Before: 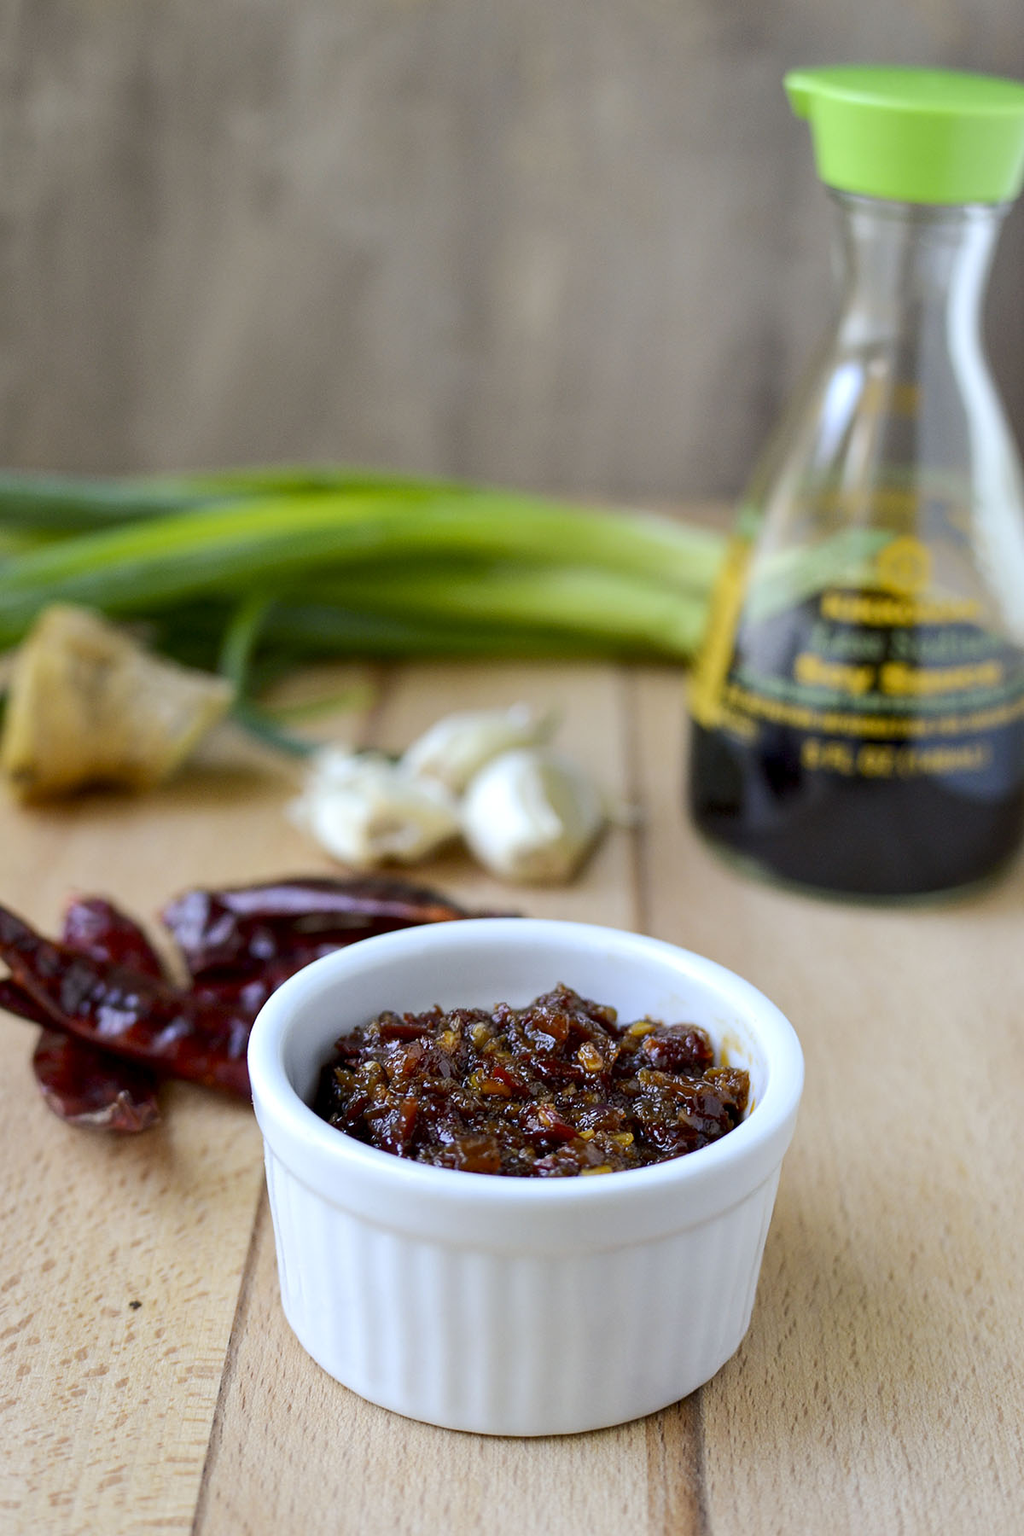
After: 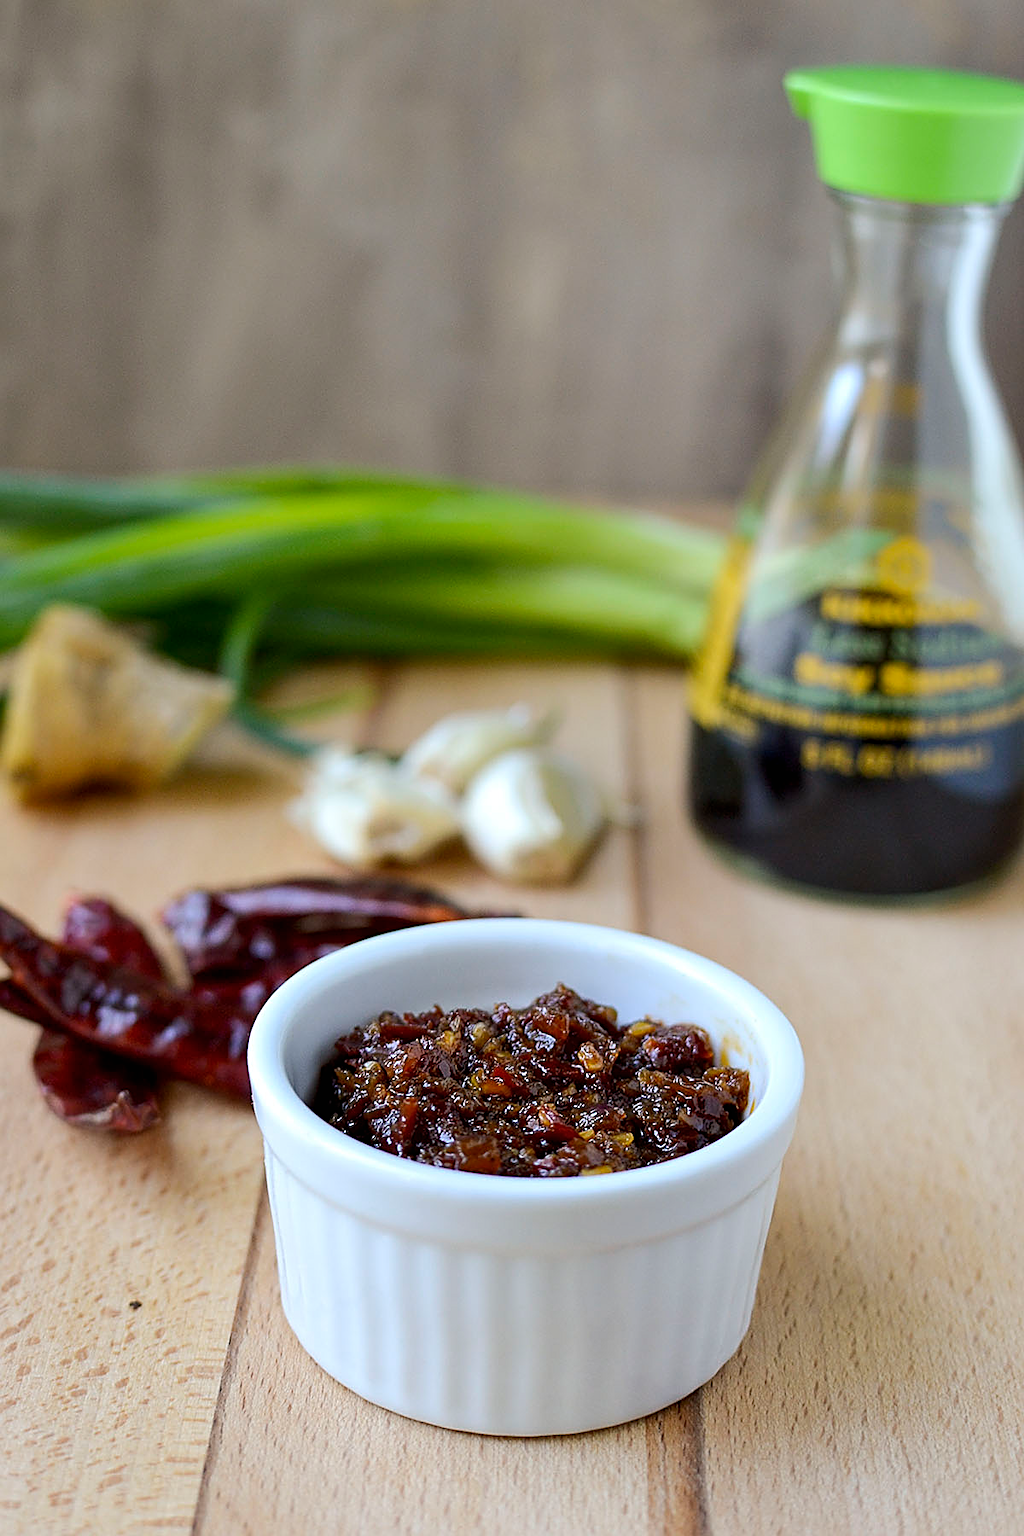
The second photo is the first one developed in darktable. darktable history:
exposure: black level correction 0, exposure 0 EV, compensate highlight preservation false
sharpen: amount 0.588
